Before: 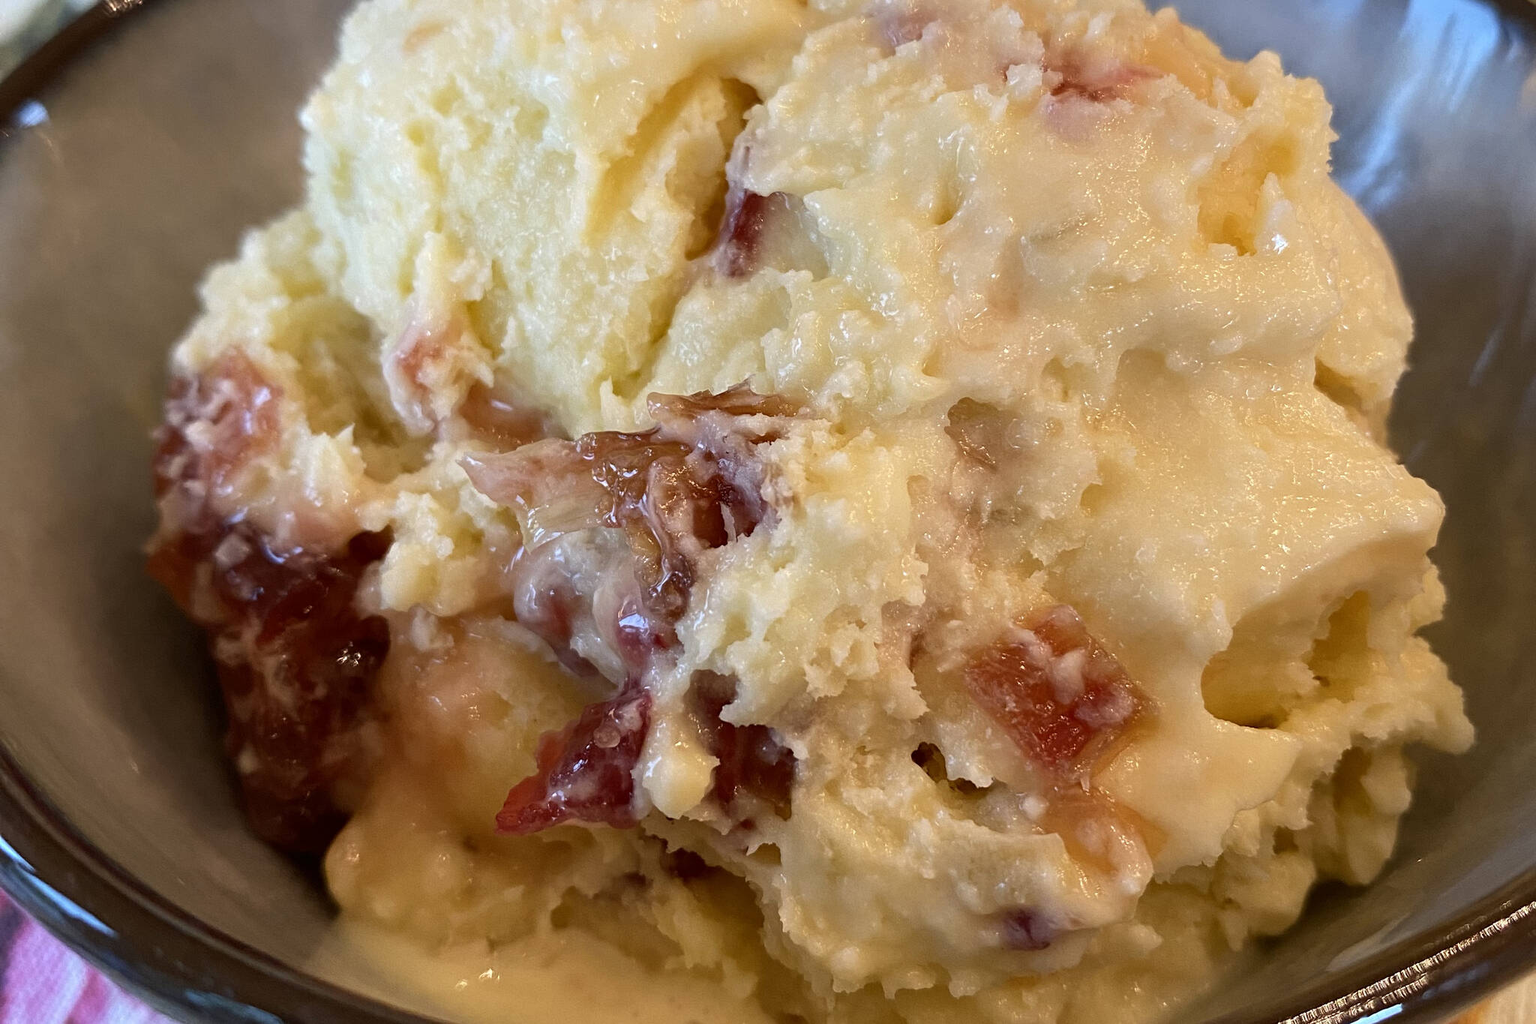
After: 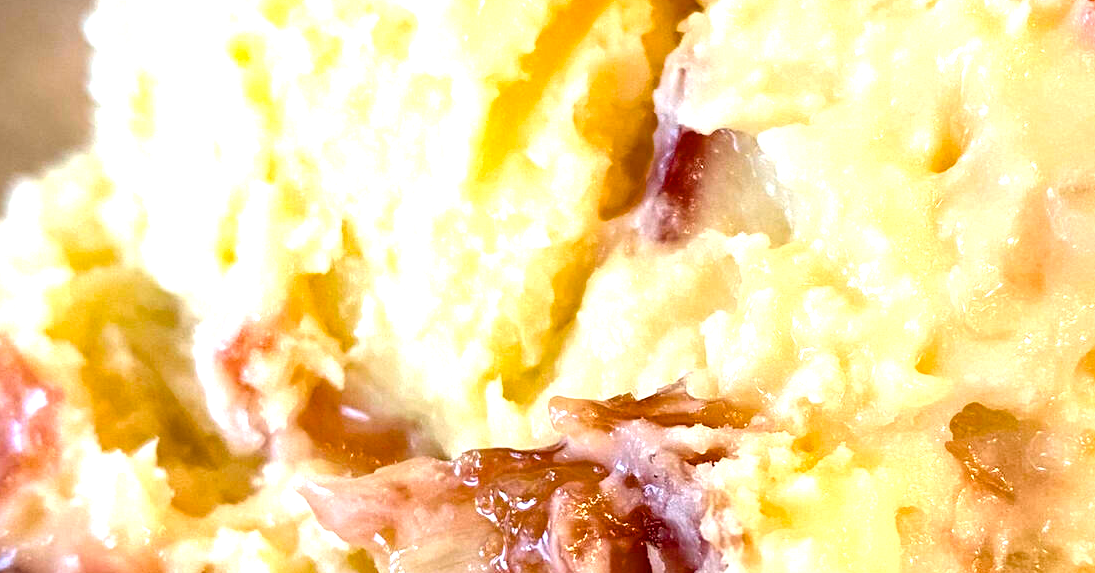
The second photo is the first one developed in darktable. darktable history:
crop: left 15.356%, top 9.307%, right 31.144%, bottom 48.653%
color balance rgb: perceptual saturation grading › global saturation 10.21%, global vibrance 15.767%, saturation formula JzAzBz (2021)
exposure: black level correction 0, exposure 1.199 EV, compensate exposure bias true, compensate highlight preservation false
tone equalizer: mask exposure compensation -0.485 EV
